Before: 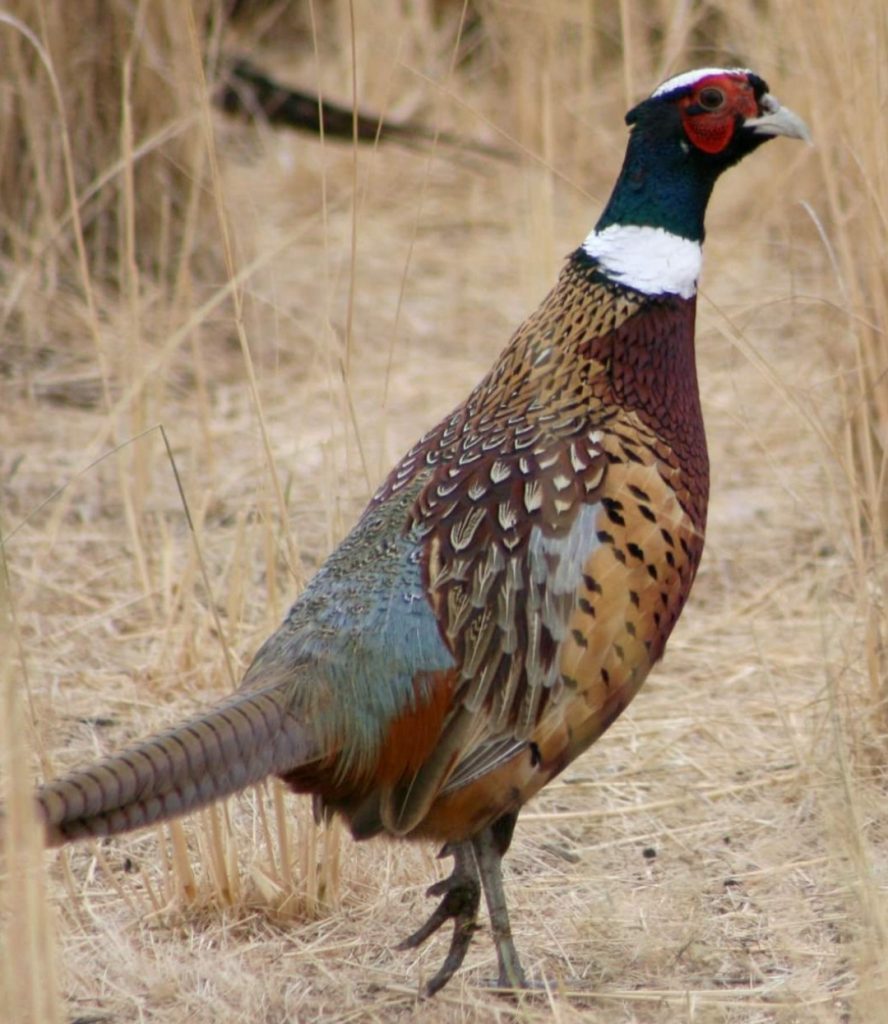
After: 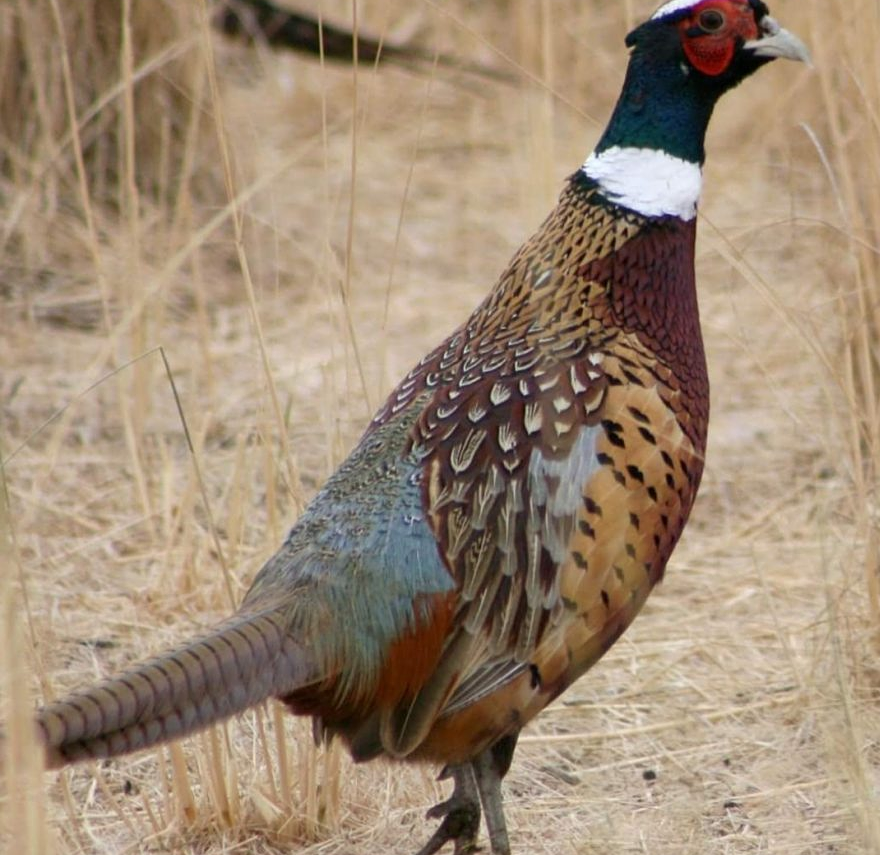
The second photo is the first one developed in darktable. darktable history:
crop: top 7.625%, bottom 8.027%
sharpen: radius 1.272, amount 0.305, threshold 0
